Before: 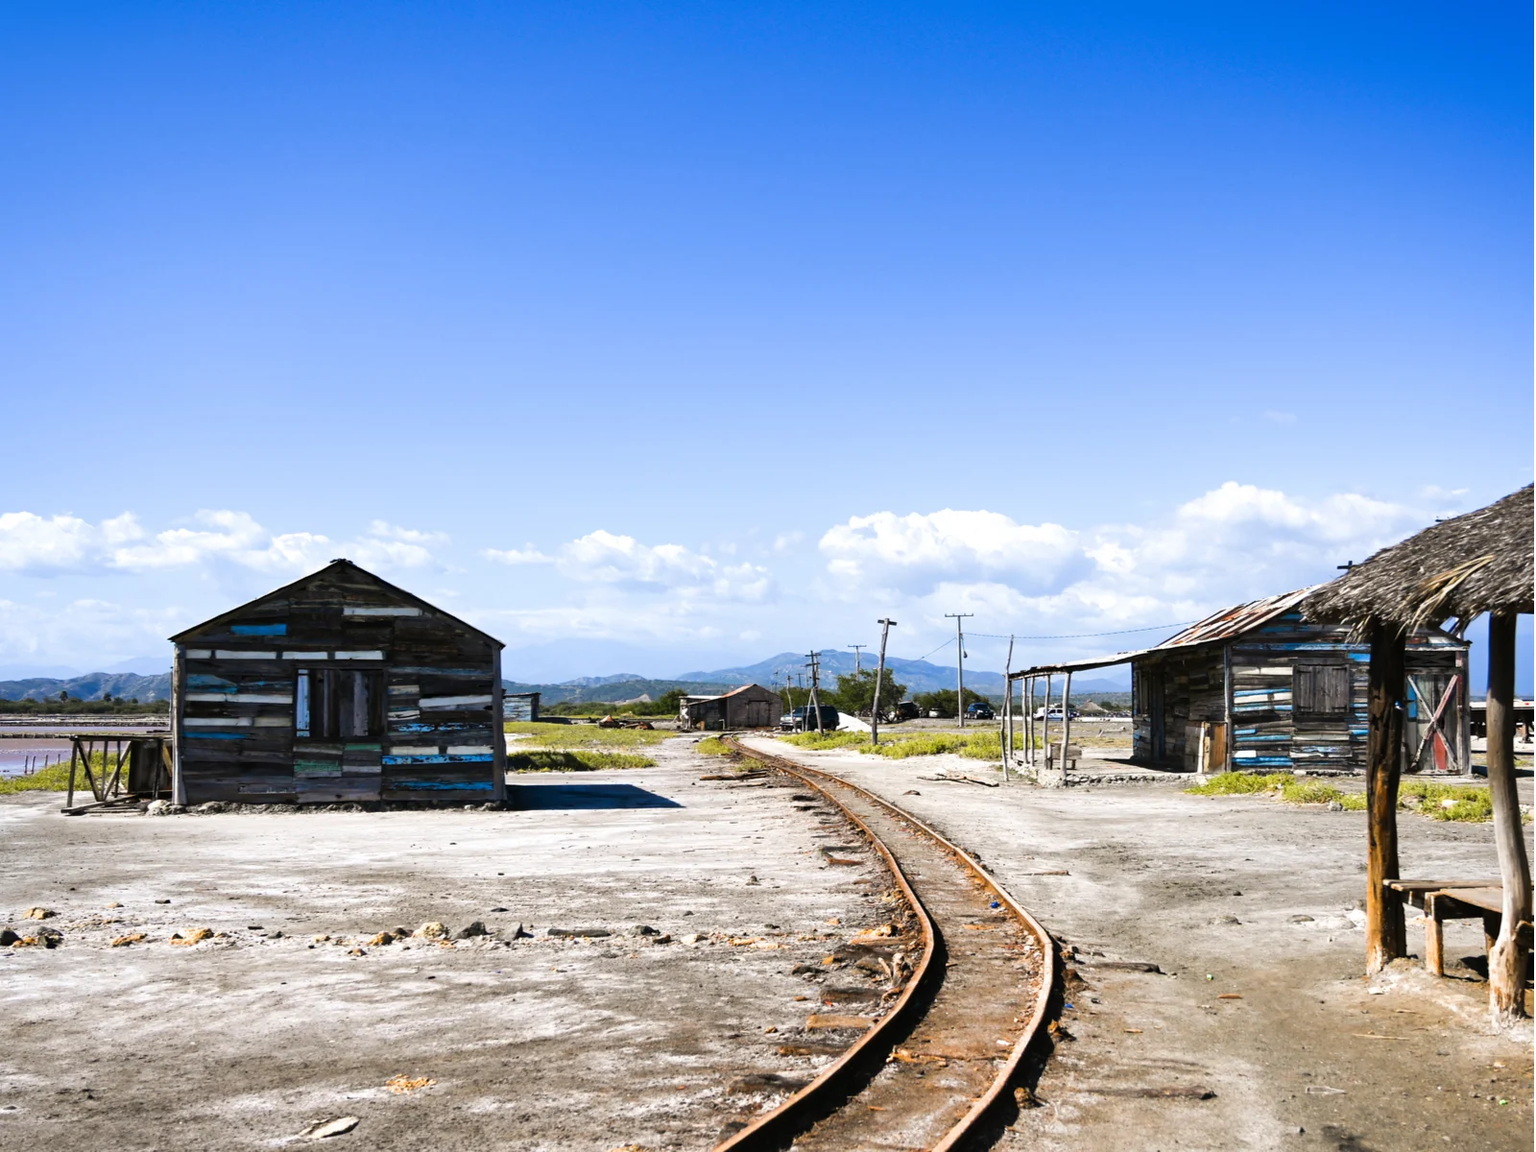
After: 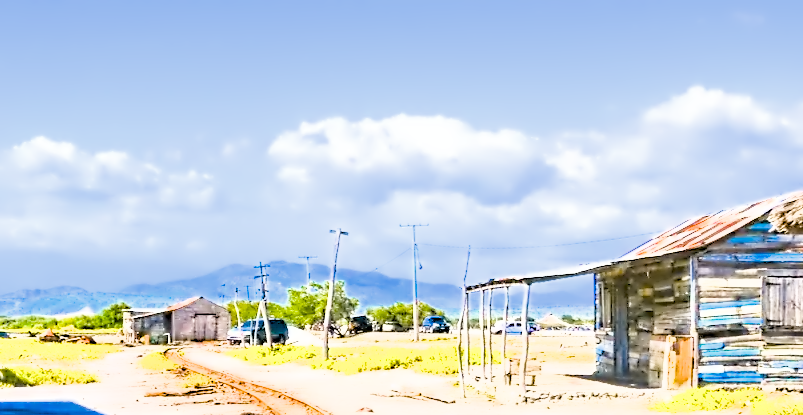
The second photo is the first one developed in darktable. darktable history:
contrast equalizer: octaves 7, y [[0.5, 0.542, 0.583, 0.625, 0.667, 0.708], [0.5 ×6], [0.5 ×6], [0, 0.033, 0.067, 0.1, 0.133, 0.167], [0, 0.05, 0.1, 0.15, 0.2, 0.25]]
exposure: black level correction 0, exposure 1.975 EV, compensate exposure bias true, compensate highlight preservation false
color balance rgb: linear chroma grading › global chroma 9%, perceptual saturation grading › global saturation 36%, perceptual saturation grading › shadows 35%, perceptual brilliance grading › global brilliance 15%, perceptual brilliance grading › shadows -35%, global vibrance 15%
filmic rgb: middle gray luminance 3.44%, black relative exposure -5.92 EV, white relative exposure 6.33 EV, threshold 6 EV, dynamic range scaling 22.4%, target black luminance 0%, hardness 2.33, latitude 45.85%, contrast 0.78, highlights saturation mix 100%, shadows ↔ highlights balance 0.033%, add noise in highlights 0, preserve chrominance max RGB, color science v3 (2019), use custom middle-gray values true, iterations of high-quality reconstruction 0, contrast in highlights soft, enable highlight reconstruction true
crop: left 36.607%, top 34.735%, right 13.146%, bottom 30.611%
